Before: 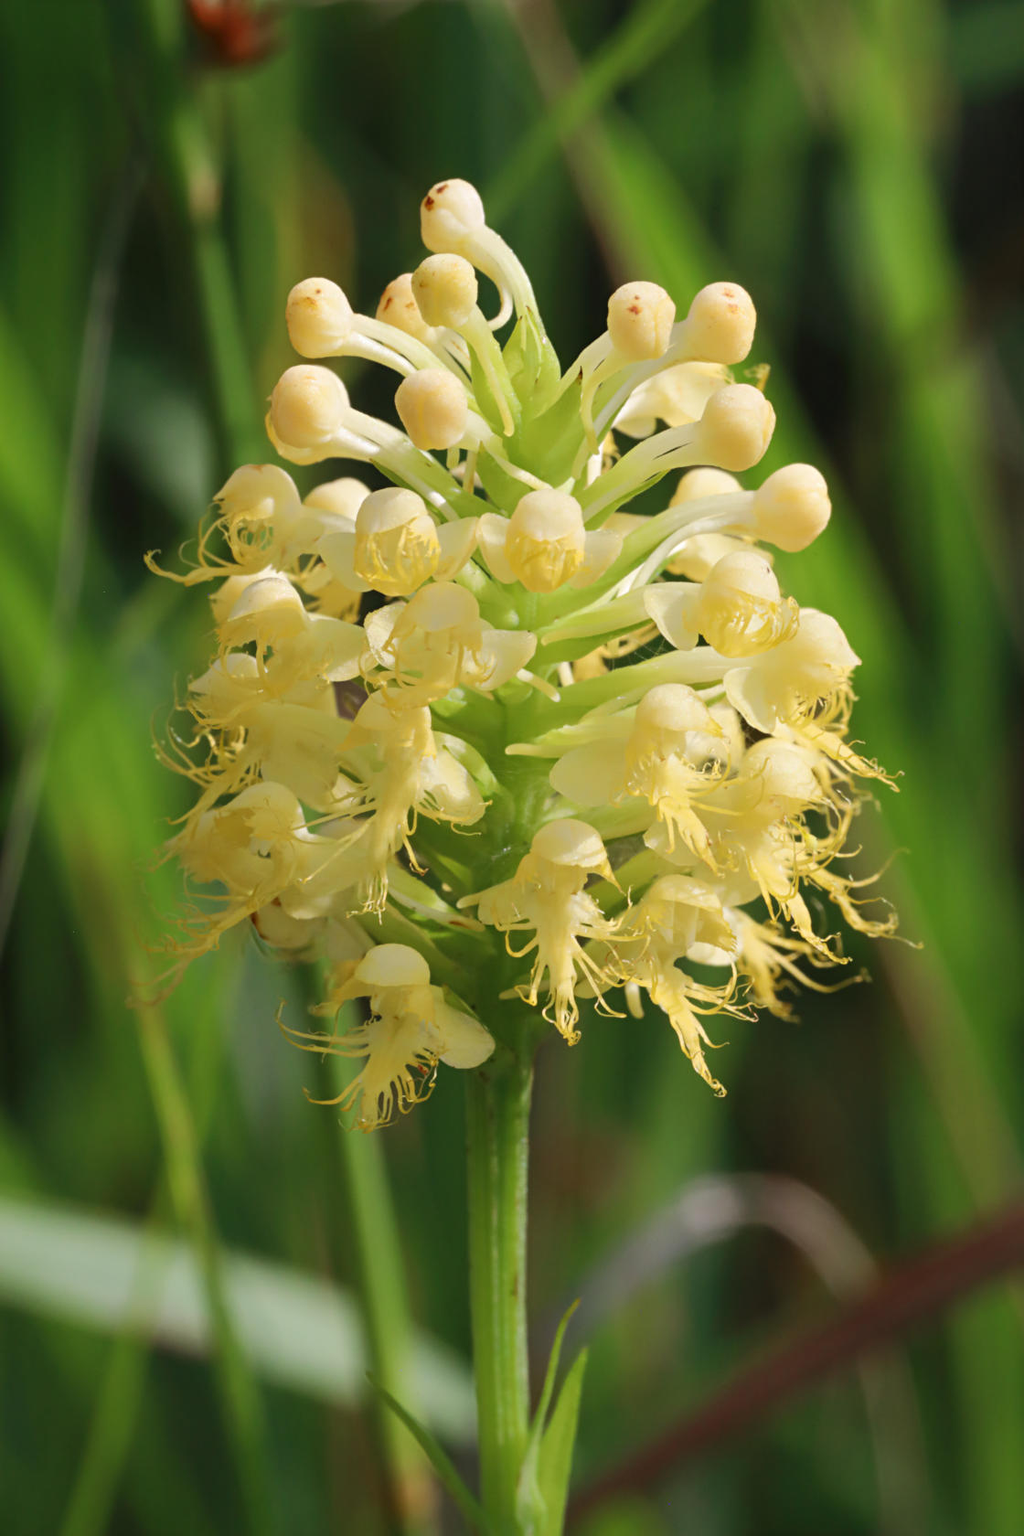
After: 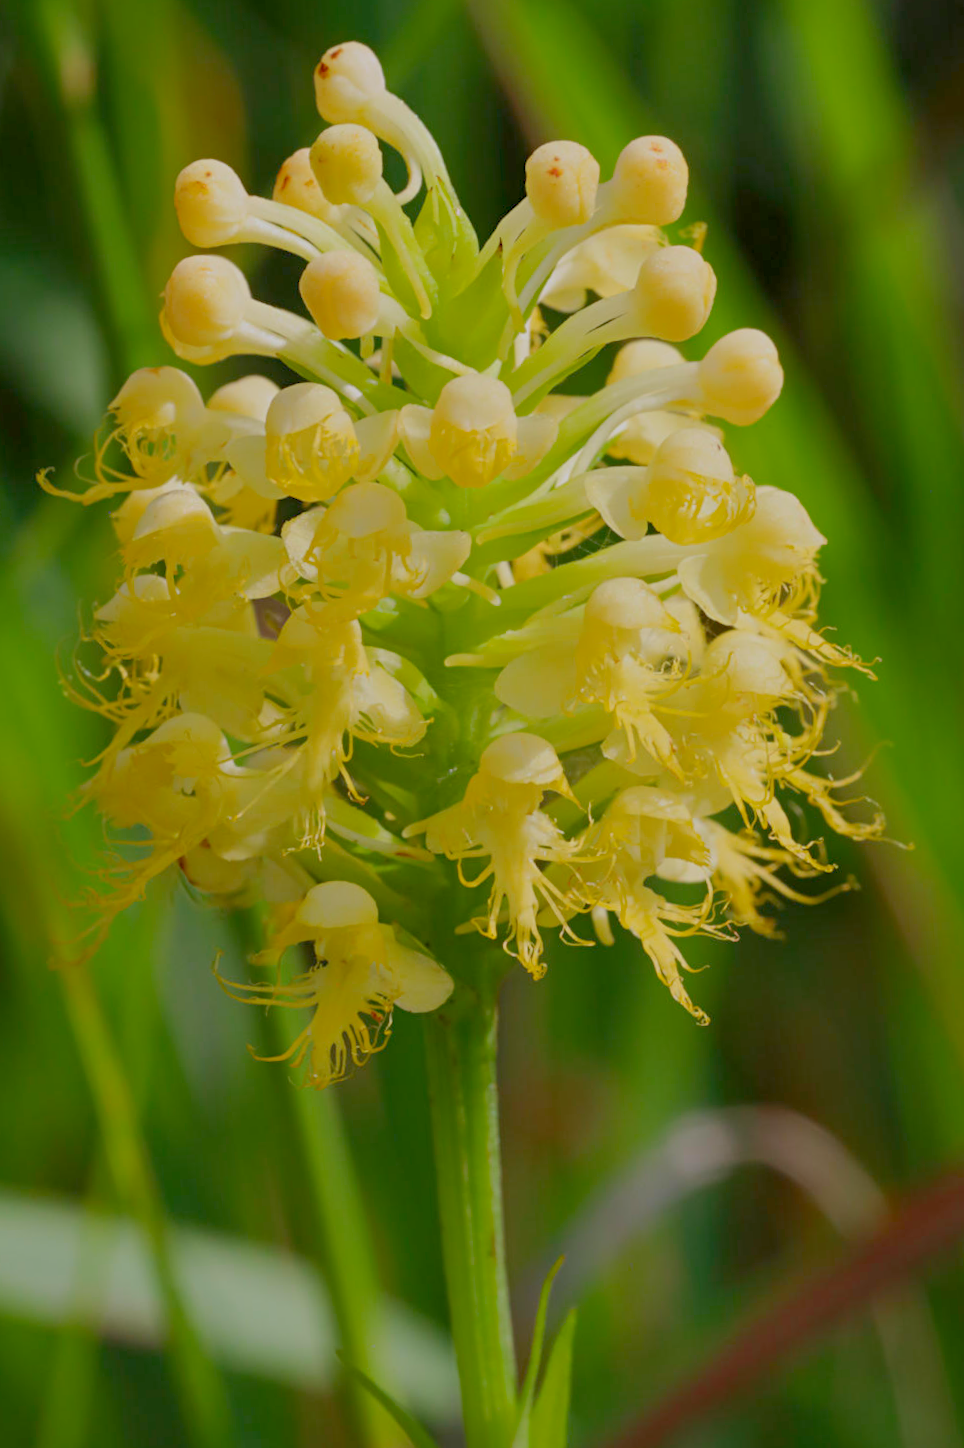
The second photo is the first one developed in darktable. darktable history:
color balance rgb: global offset › luminance -0.505%, perceptual saturation grading › global saturation 19.926%, contrast -29.959%
crop and rotate: angle 3.65°, left 5.825%, top 5.703%
